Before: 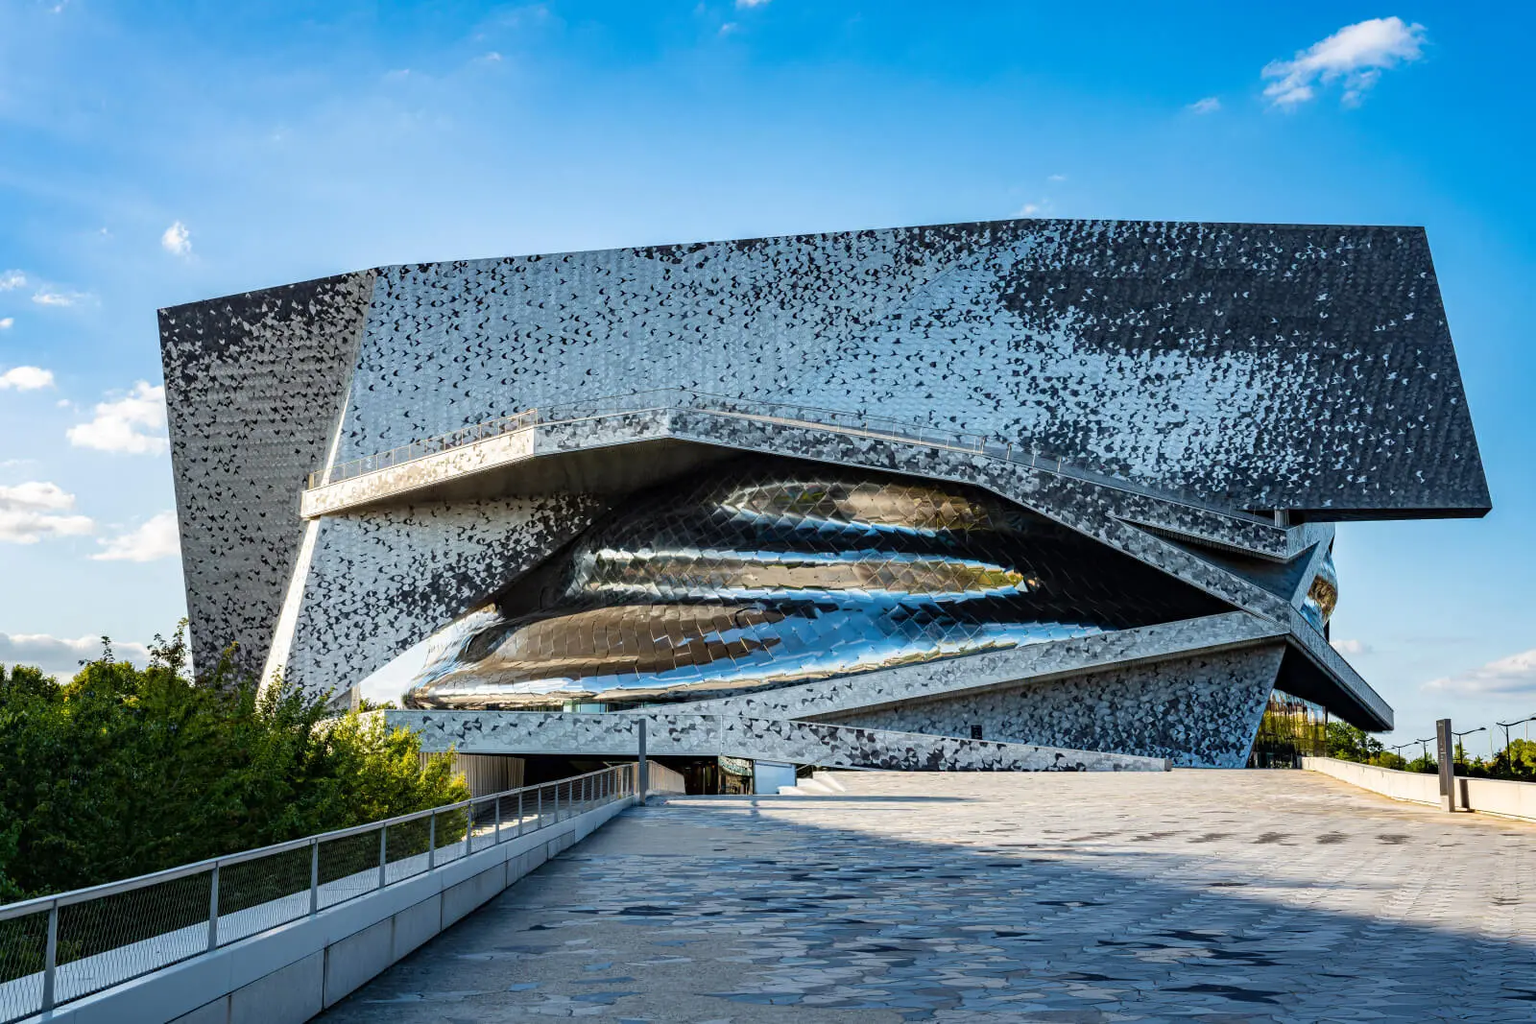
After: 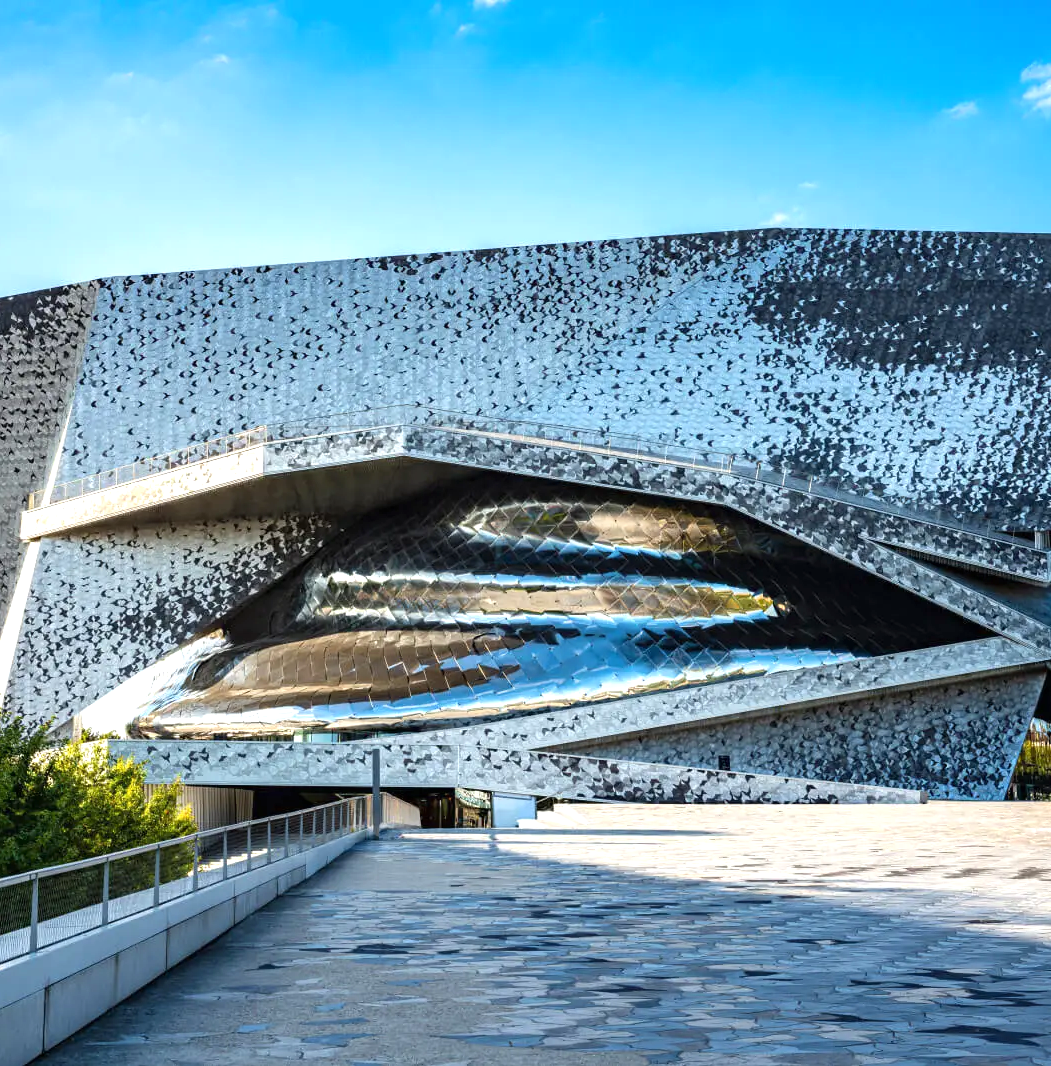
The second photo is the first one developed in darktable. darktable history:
crop and rotate: left 18.404%, right 15.875%
exposure: black level correction 0, exposure 0.59 EV, compensate exposure bias true, compensate highlight preservation false
